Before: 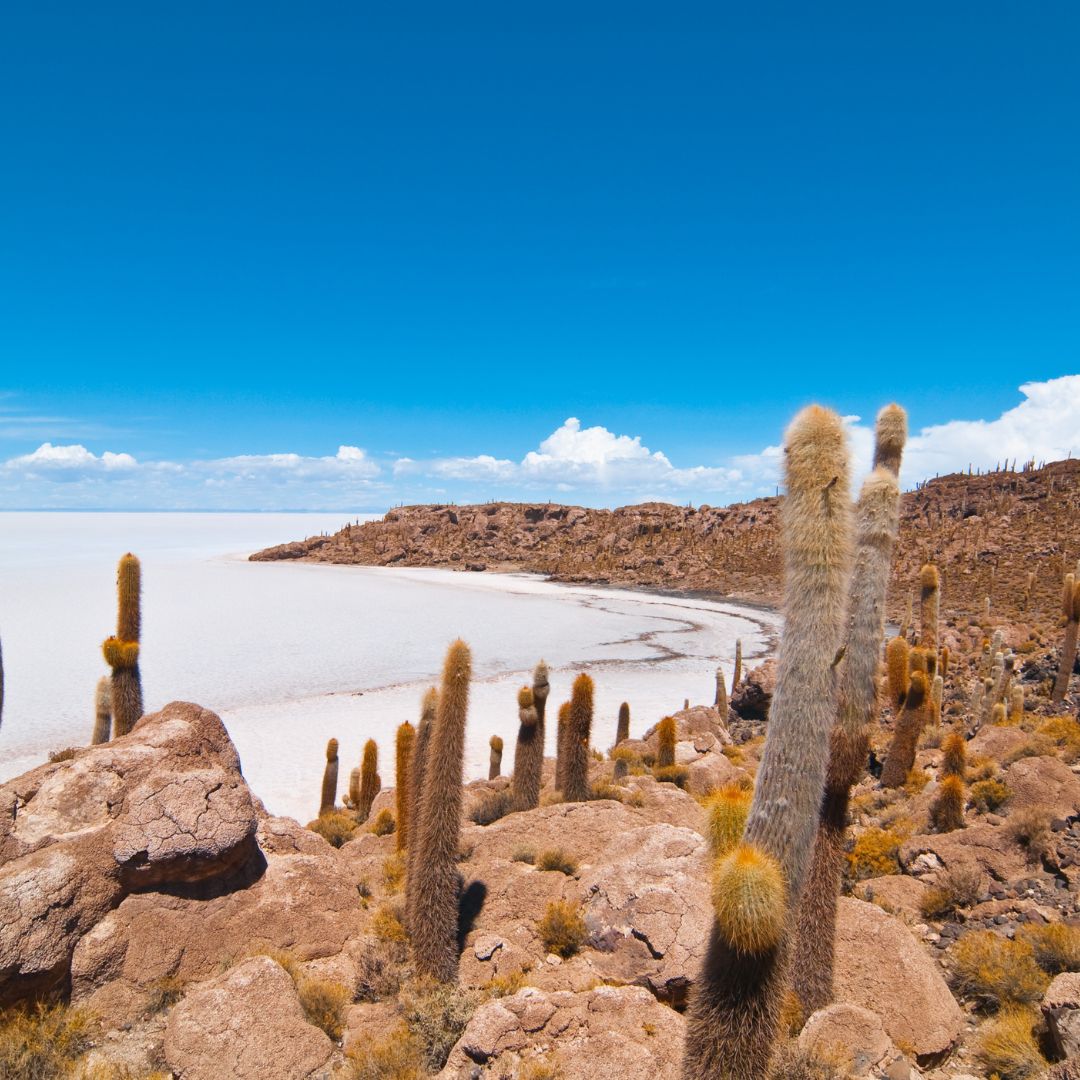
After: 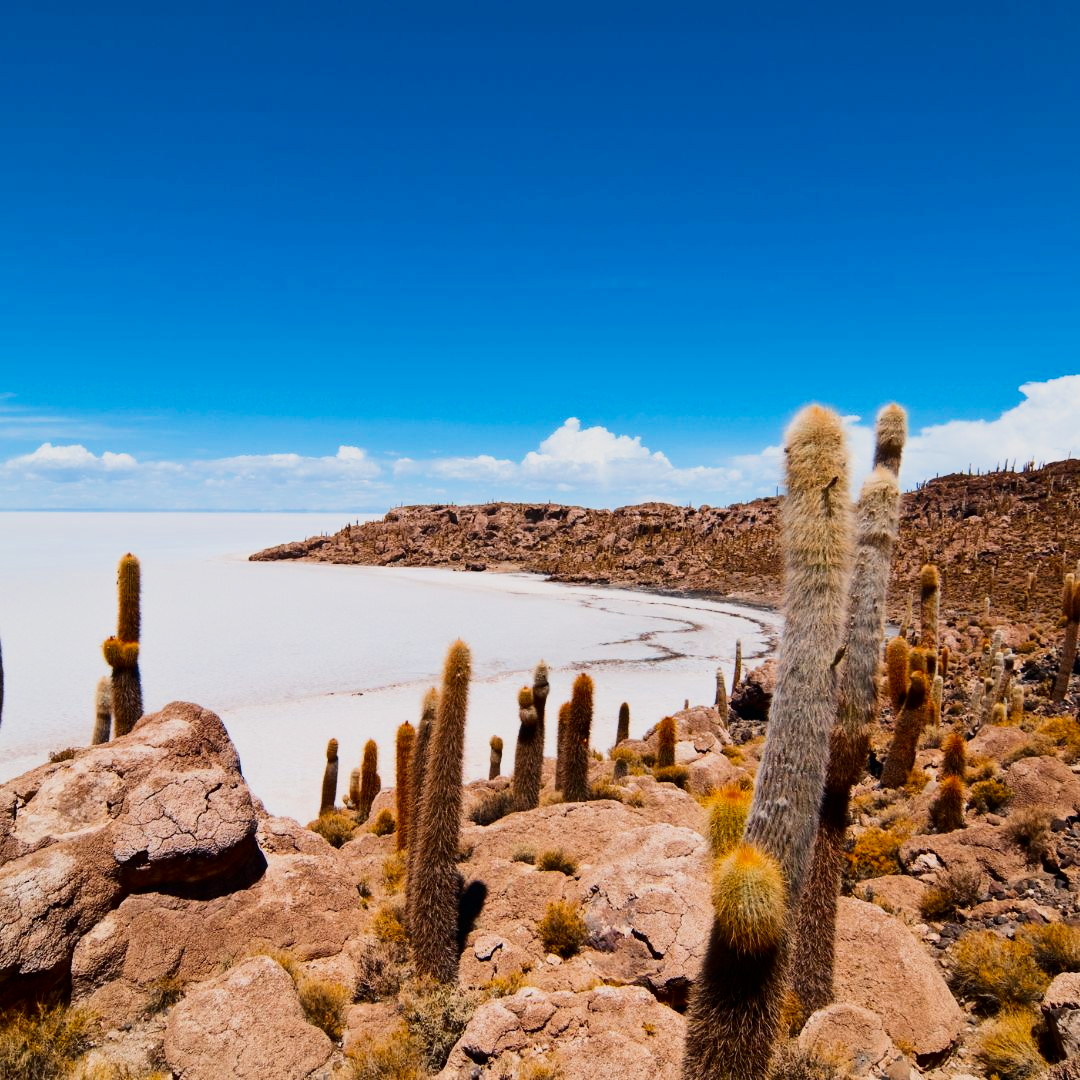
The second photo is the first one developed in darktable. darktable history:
filmic rgb: black relative exposure -7.5 EV, white relative exposure 5 EV, hardness 3.31, contrast 1.3, contrast in shadows safe
contrast brightness saturation: contrast 0.19, brightness -0.11, saturation 0.21
